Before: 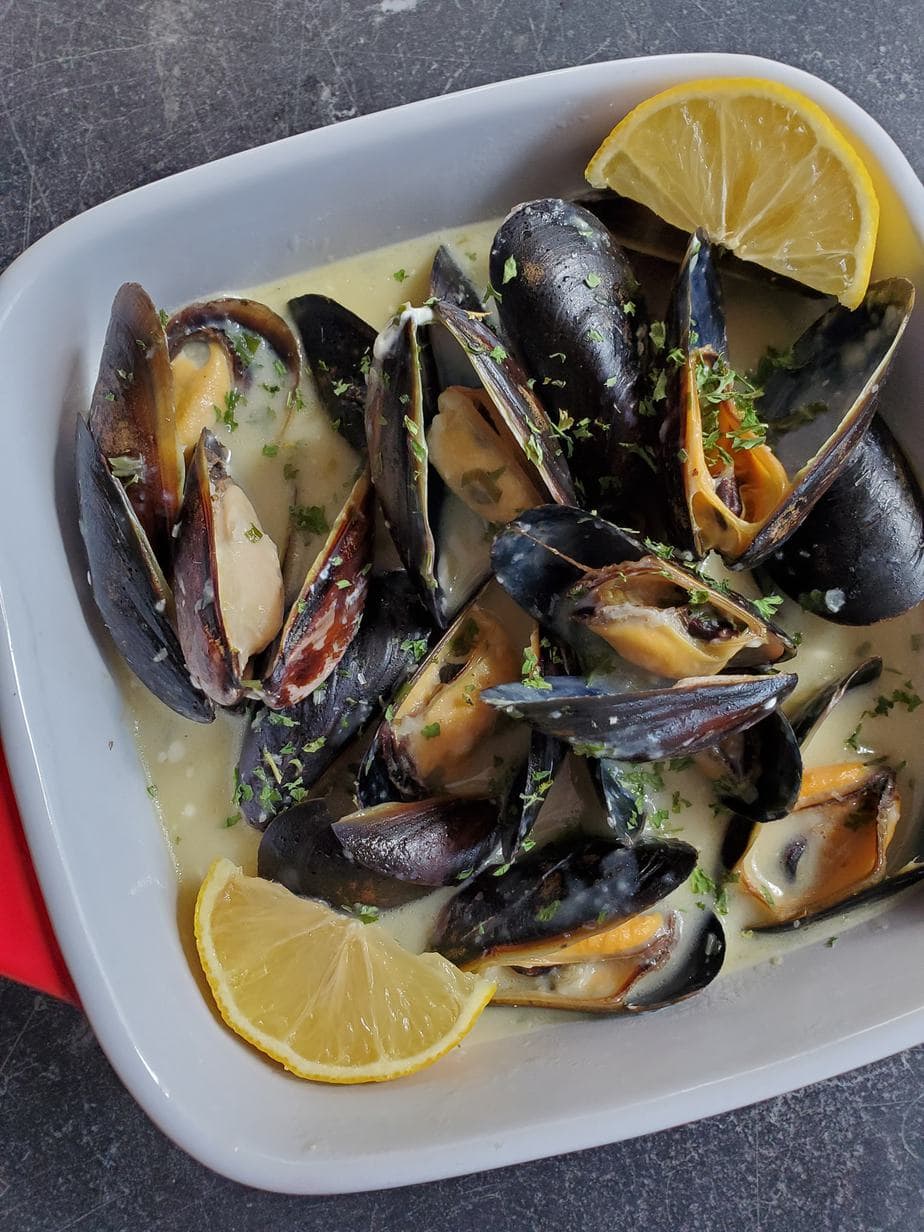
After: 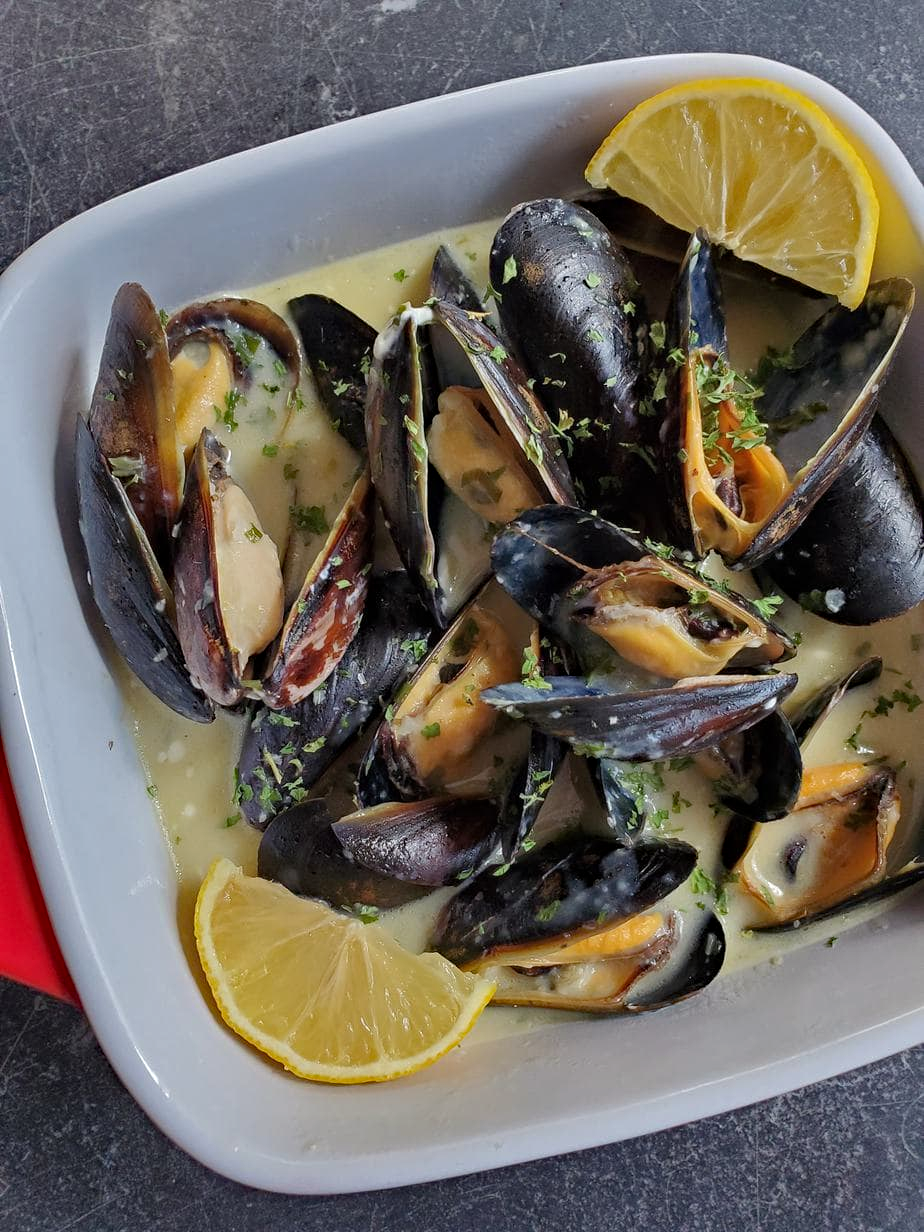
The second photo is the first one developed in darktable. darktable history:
shadows and highlights: shadows 36.7, highlights -28.18, soften with gaussian
haze removal: compatibility mode true, adaptive false
